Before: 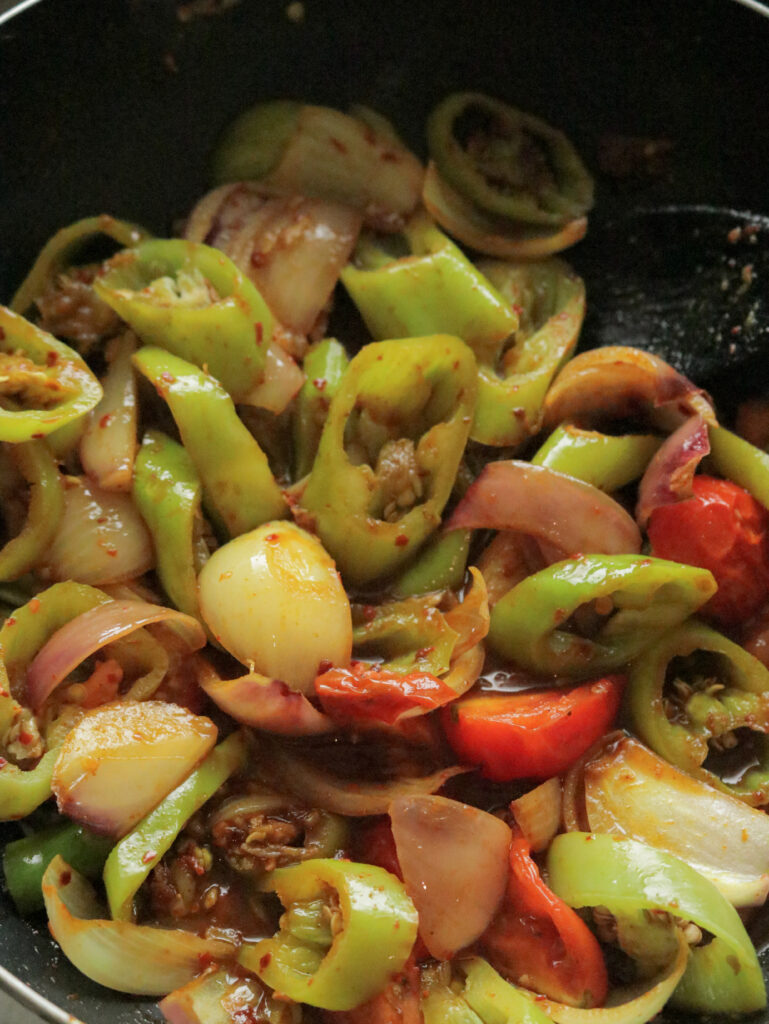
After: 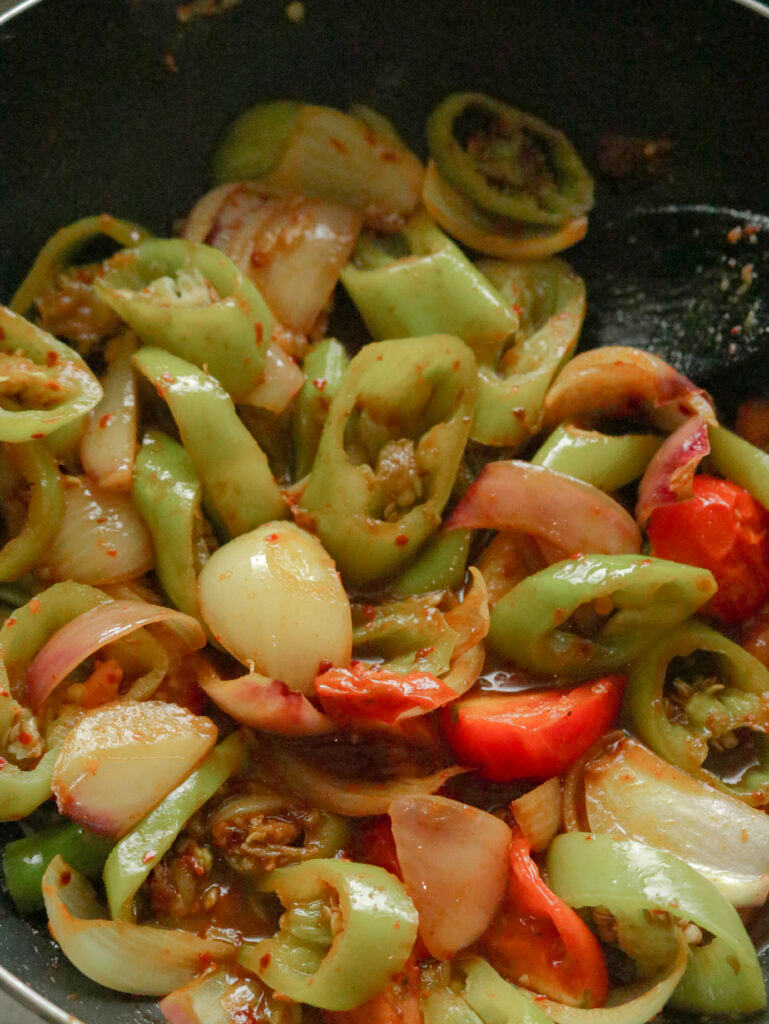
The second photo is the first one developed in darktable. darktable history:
color balance rgb: perceptual saturation grading › global saturation 20%, perceptual saturation grading › highlights -49.671%, perceptual saturation grading › shadows 24.504%, global vibrance 14.404%
shadows and highlights: on, module defaults
color zones: curves: ch0 [(0, 0.5) (0.143, 0.5) (0.286, 0.456) (0.429, 0.5) (0.571, 0.5) (0.714, 0.5) (0.857, 0.5) (1, 0.5)]; ch1 [(0, 0.5) (0.143, 0.5) (0.286, 0.422) (0.429, 0.5) (0.571, 0.5) (0.714, 0.5) (0.857, 0.5) (1, 0.5)]
levels: levels [0, 0.476, 0.951]
